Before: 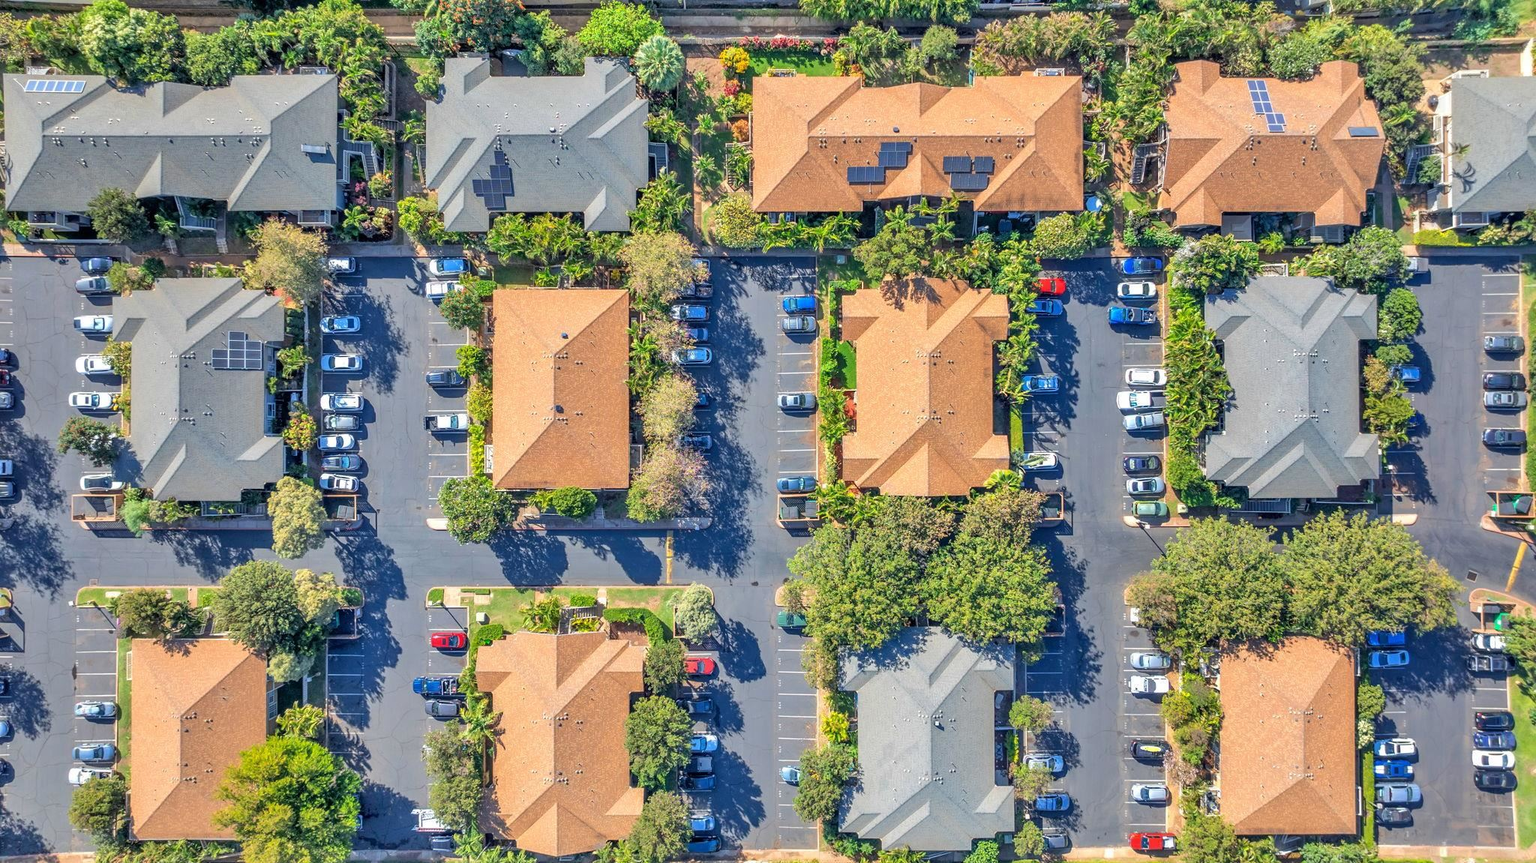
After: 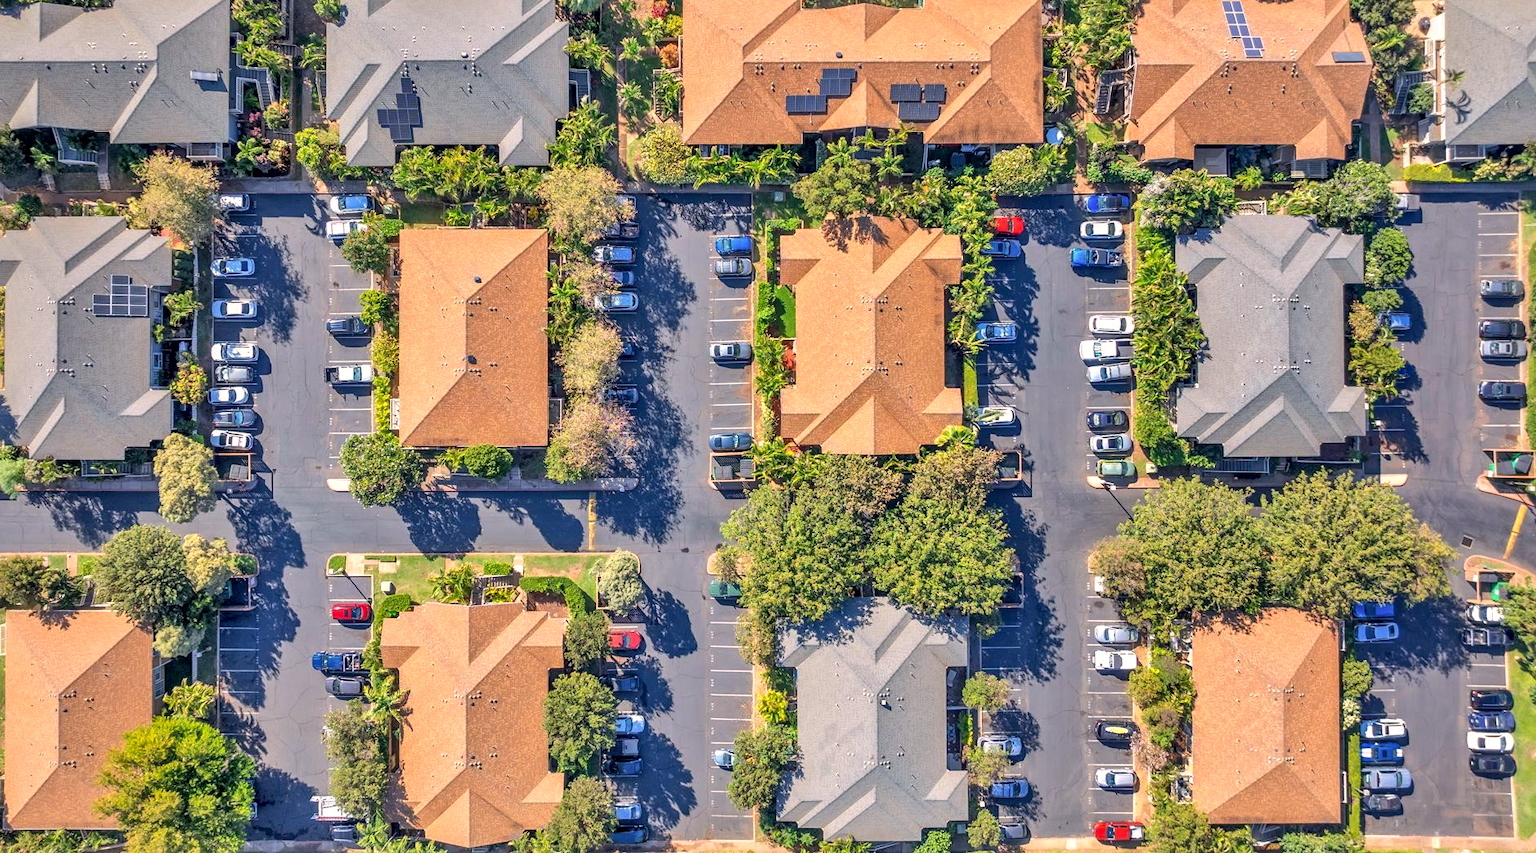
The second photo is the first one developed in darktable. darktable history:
local contrast: mode bilateral grid, contrast 30, coarseness 25, midtone range 0.2
crop and rotate: left 8.262%, top 9.226%
color correction: highlights a* 7.34, highlights b* 4.37
